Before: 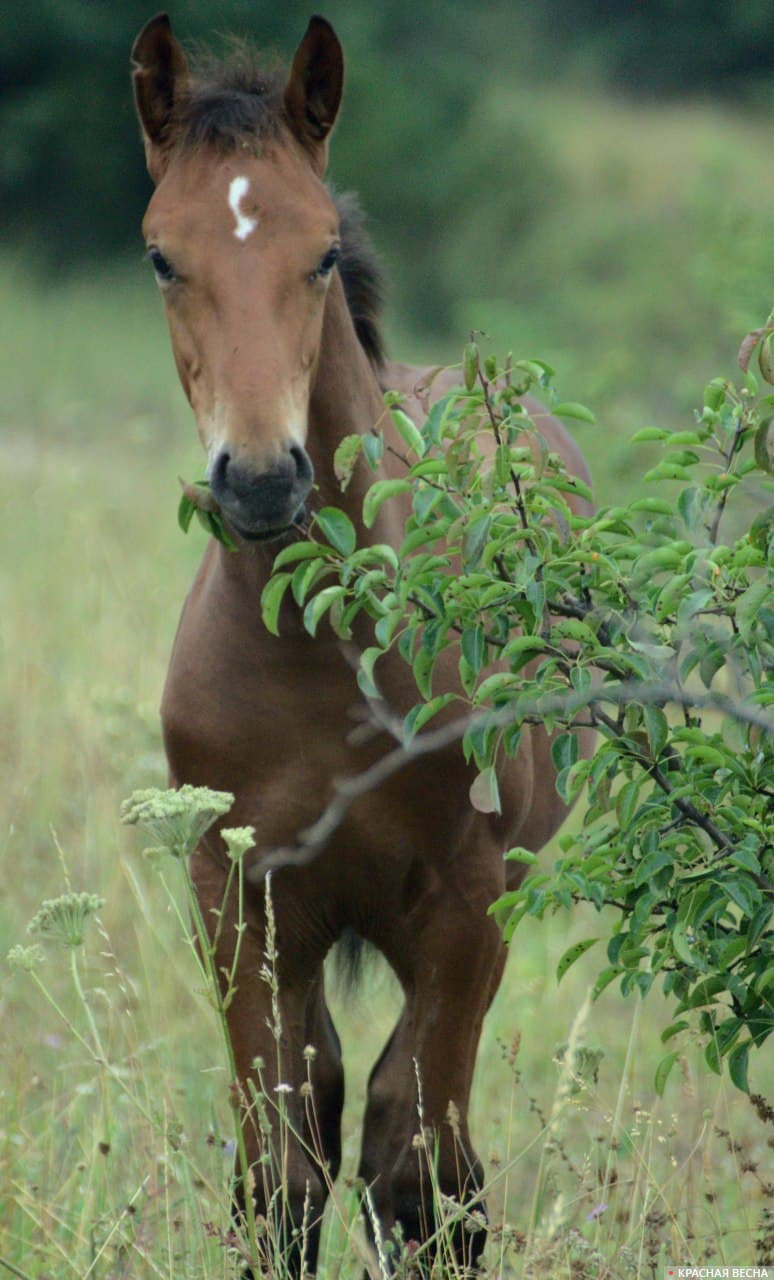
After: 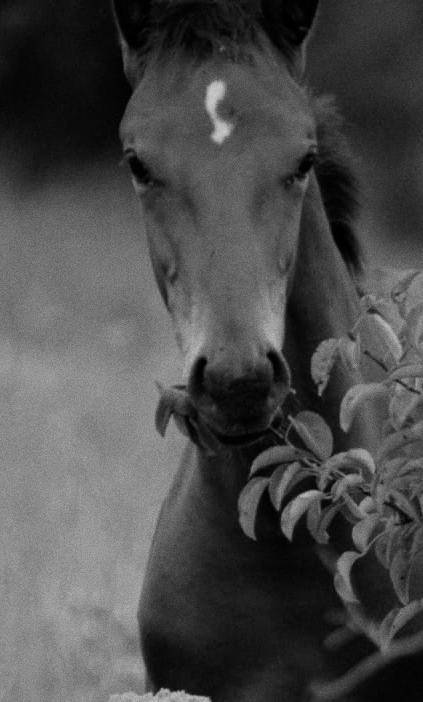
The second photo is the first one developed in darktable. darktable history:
crop and rotate: left 3.047%, top 7.509%, right 42.236%, bottom 37.598%
color balance rgb: linear chroma grading › shadows 10%, linear chroma grading › highlights 10%, linear chroma grading › global chroma 15%, linear chroma grading › mid-tones 15%, perceptual saturation grading › global saturation 40%, perceptual saturation grading › highlights -25%, perceptual saturation grading › mid-tones 35%, perceptual saturation grading › shadows 35%, perceptual brilliance grading › global brilliance 11.29%, global vibrance 11.29%
monochrome: a 16.01, b -2.65, highlights 0.52
exposure: exposure -1 EV, compensate highlight preservation false
grain: coarseness 3.21 ISO
white balance: red 1, blue 1
sigmoid: contrast 1.54, target black 0
